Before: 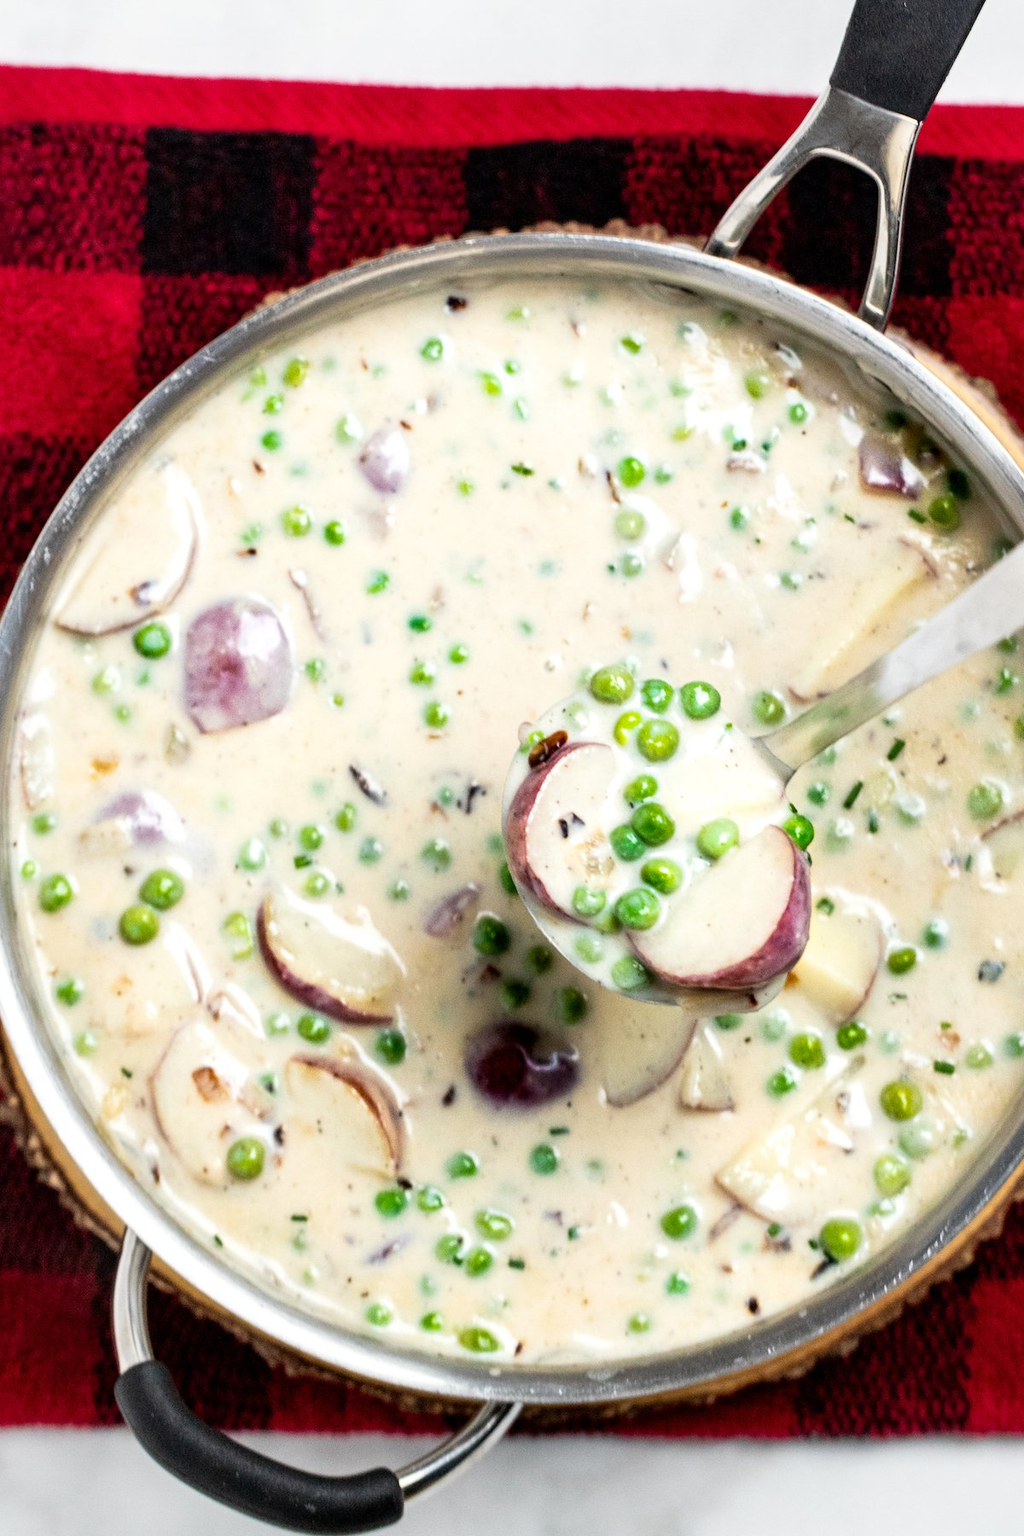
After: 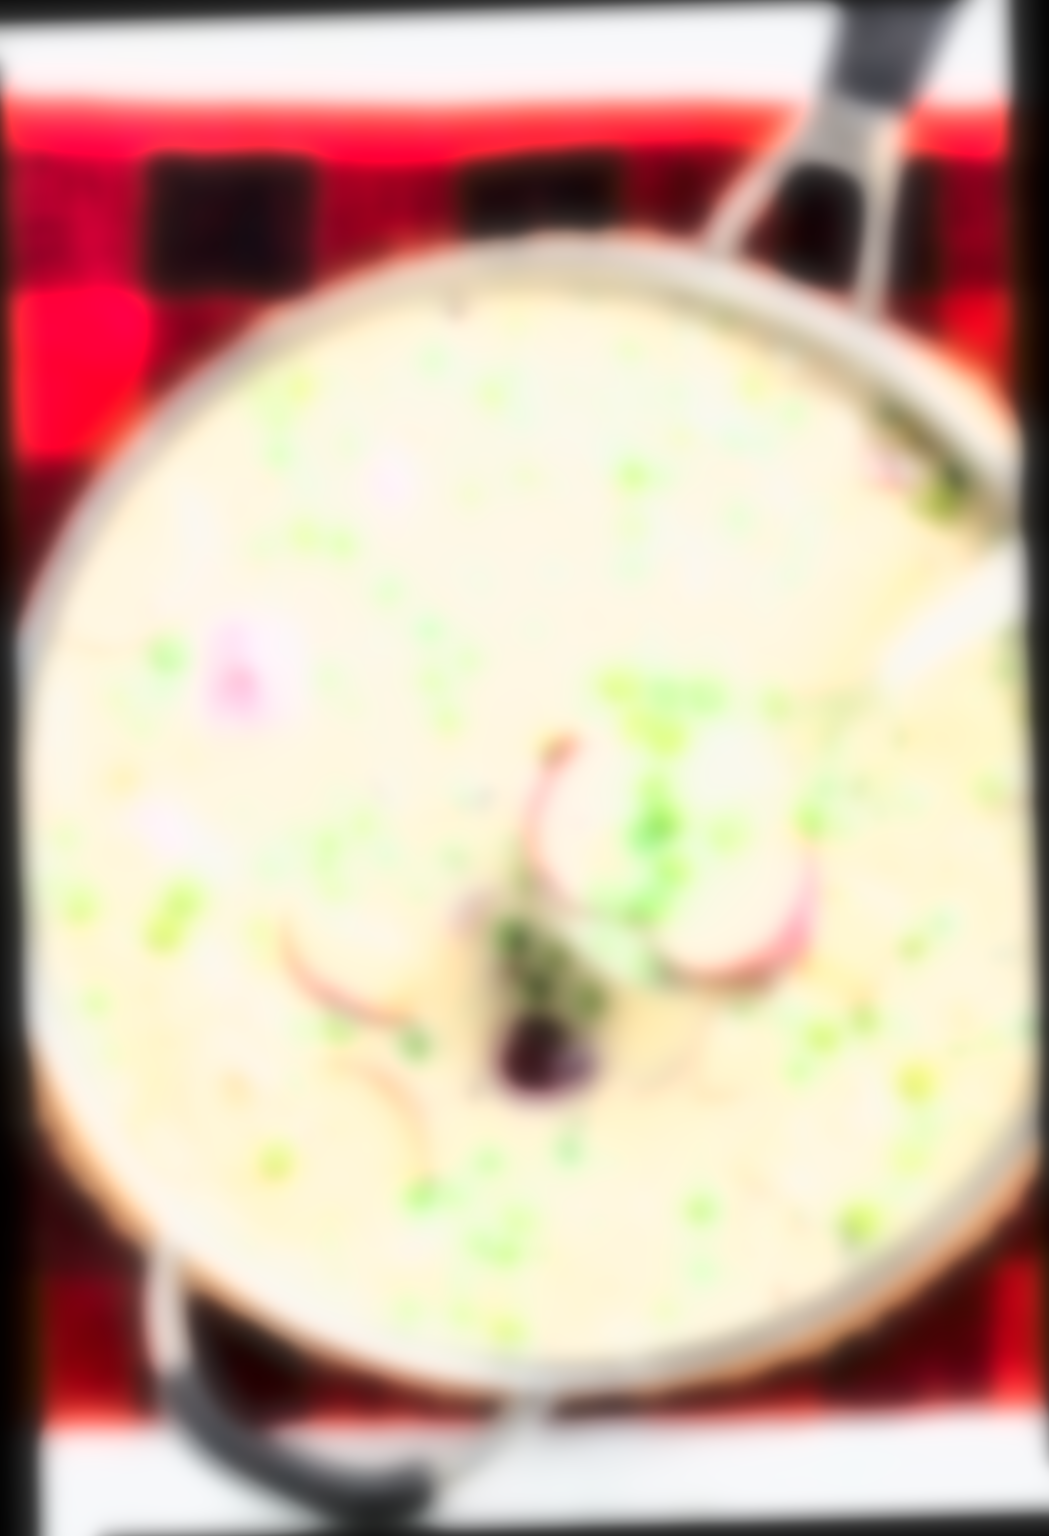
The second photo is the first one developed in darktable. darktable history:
exposure: black level correction 0.001, exposure 0.5 EV, compensate exposure bias true, compensate highlight preservation false
lowpass: radius 16, unbound 0
base curve: curves: ch0 [(0, 0) (0.025, 0.046) (0.112, 0.277) (0.467, 0.74) (0.814, 0.929) (1, 0.942)]
sharpen: radius 1.4, amount 1.25, threshold 0.7
rotate and perspective: rotation -1.75°, automatic cropping off
